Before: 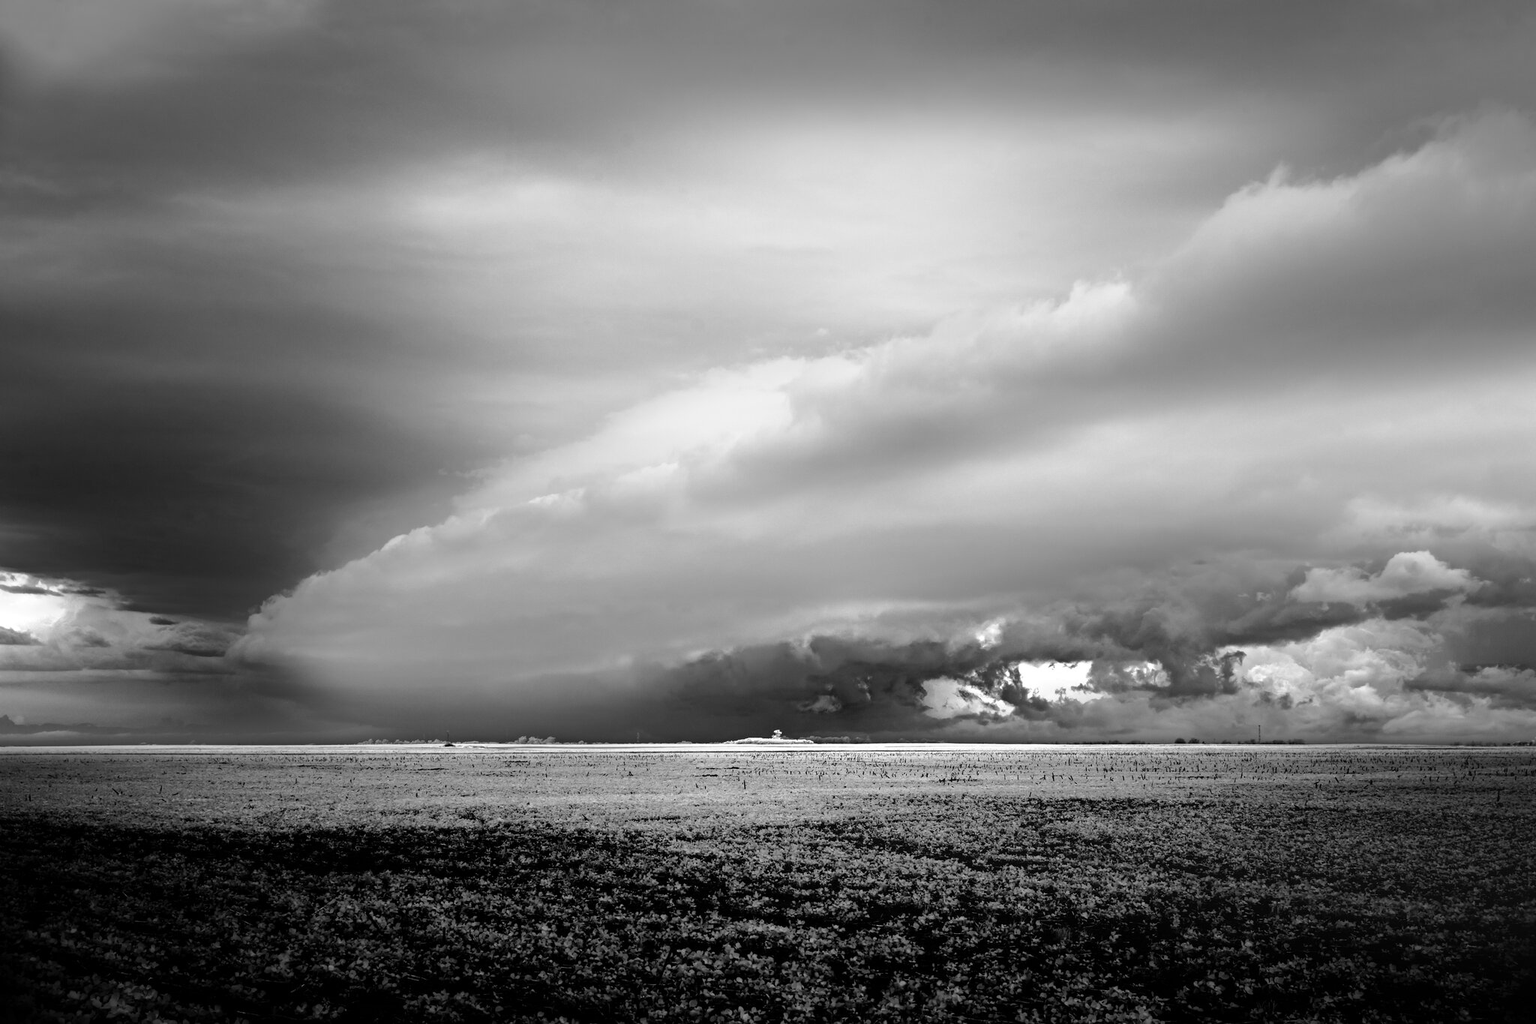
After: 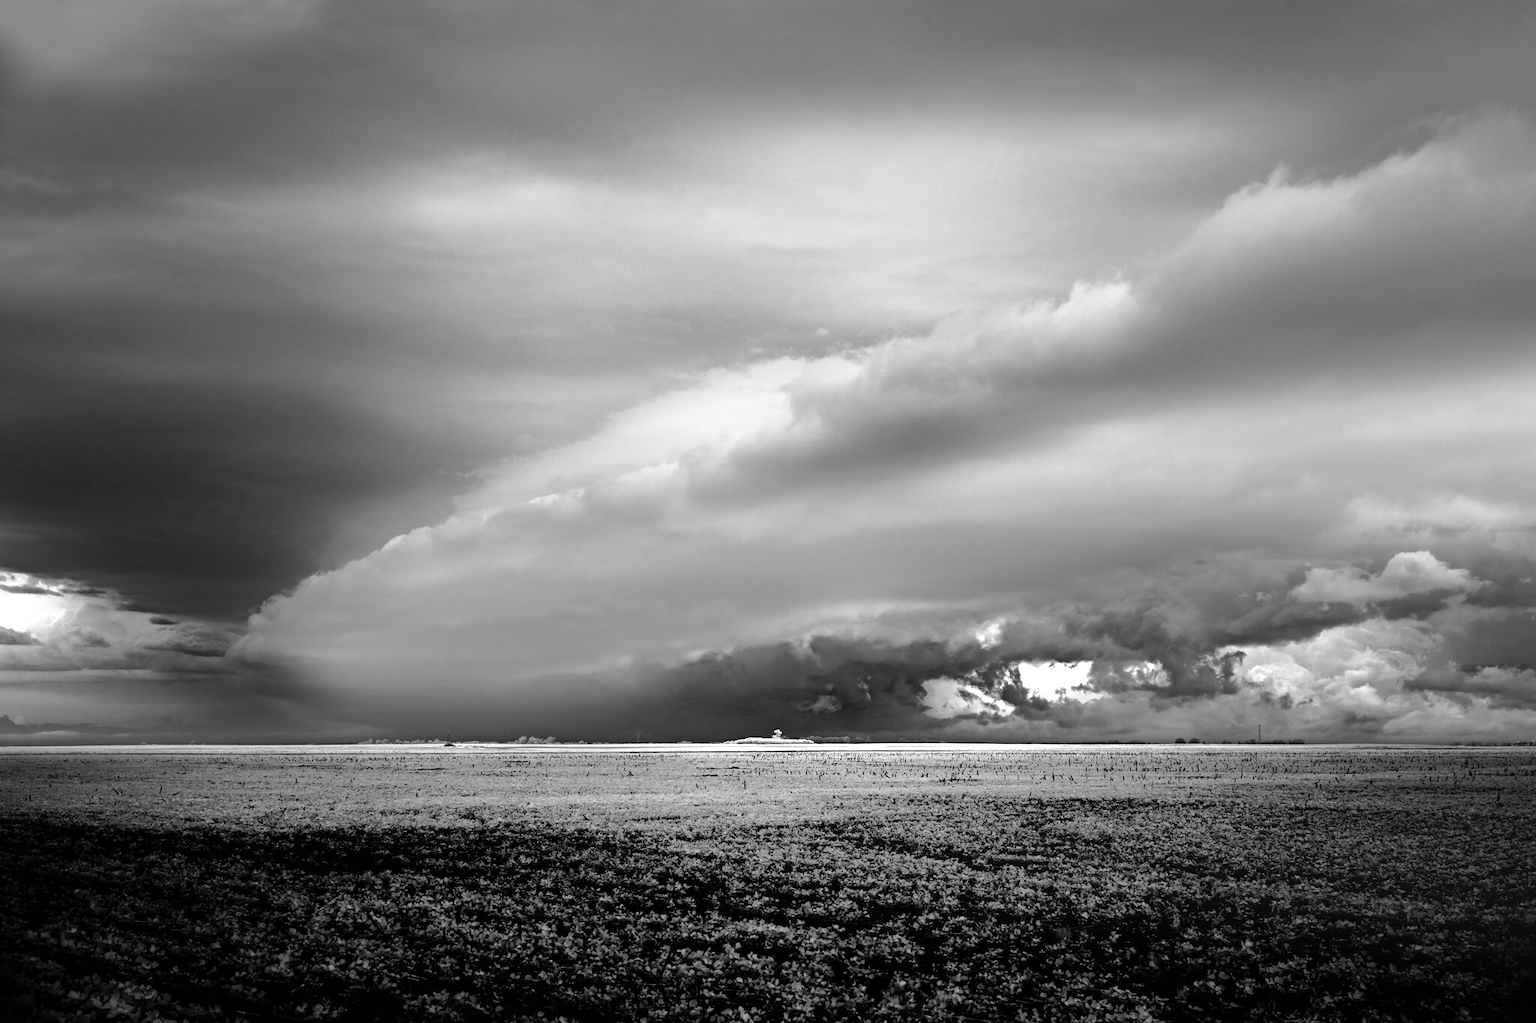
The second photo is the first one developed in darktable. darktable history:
shadows and highlights: radius 171.16, shadows 27, white point adjustment 3.13, highlights -67.95, soften with gaussian
color balance rgb: global vibrance 42.74%
